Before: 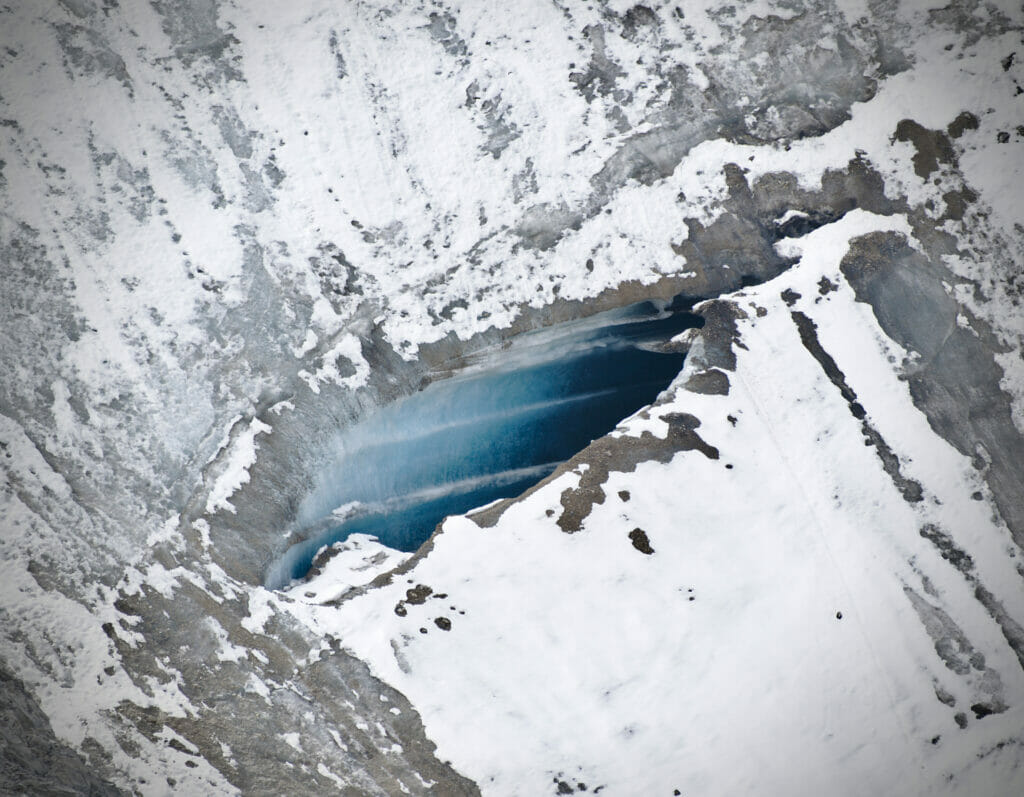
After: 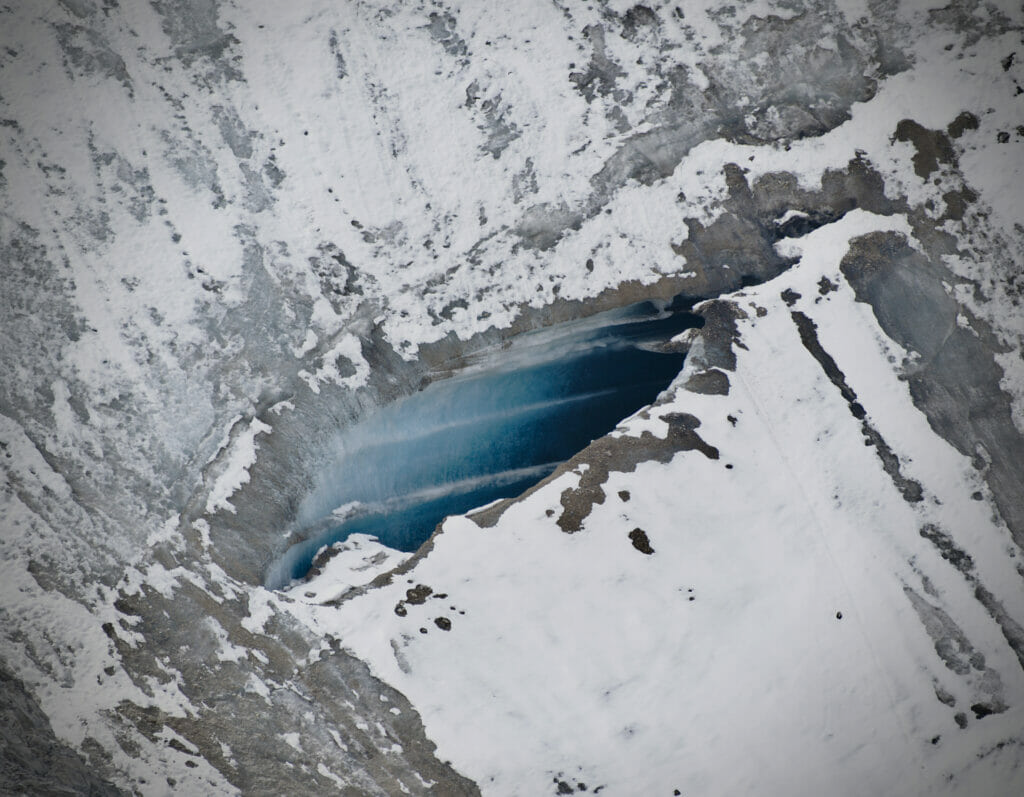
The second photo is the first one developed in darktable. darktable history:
exposure: exposure -0.494 EV, compensate highlight preservation false
